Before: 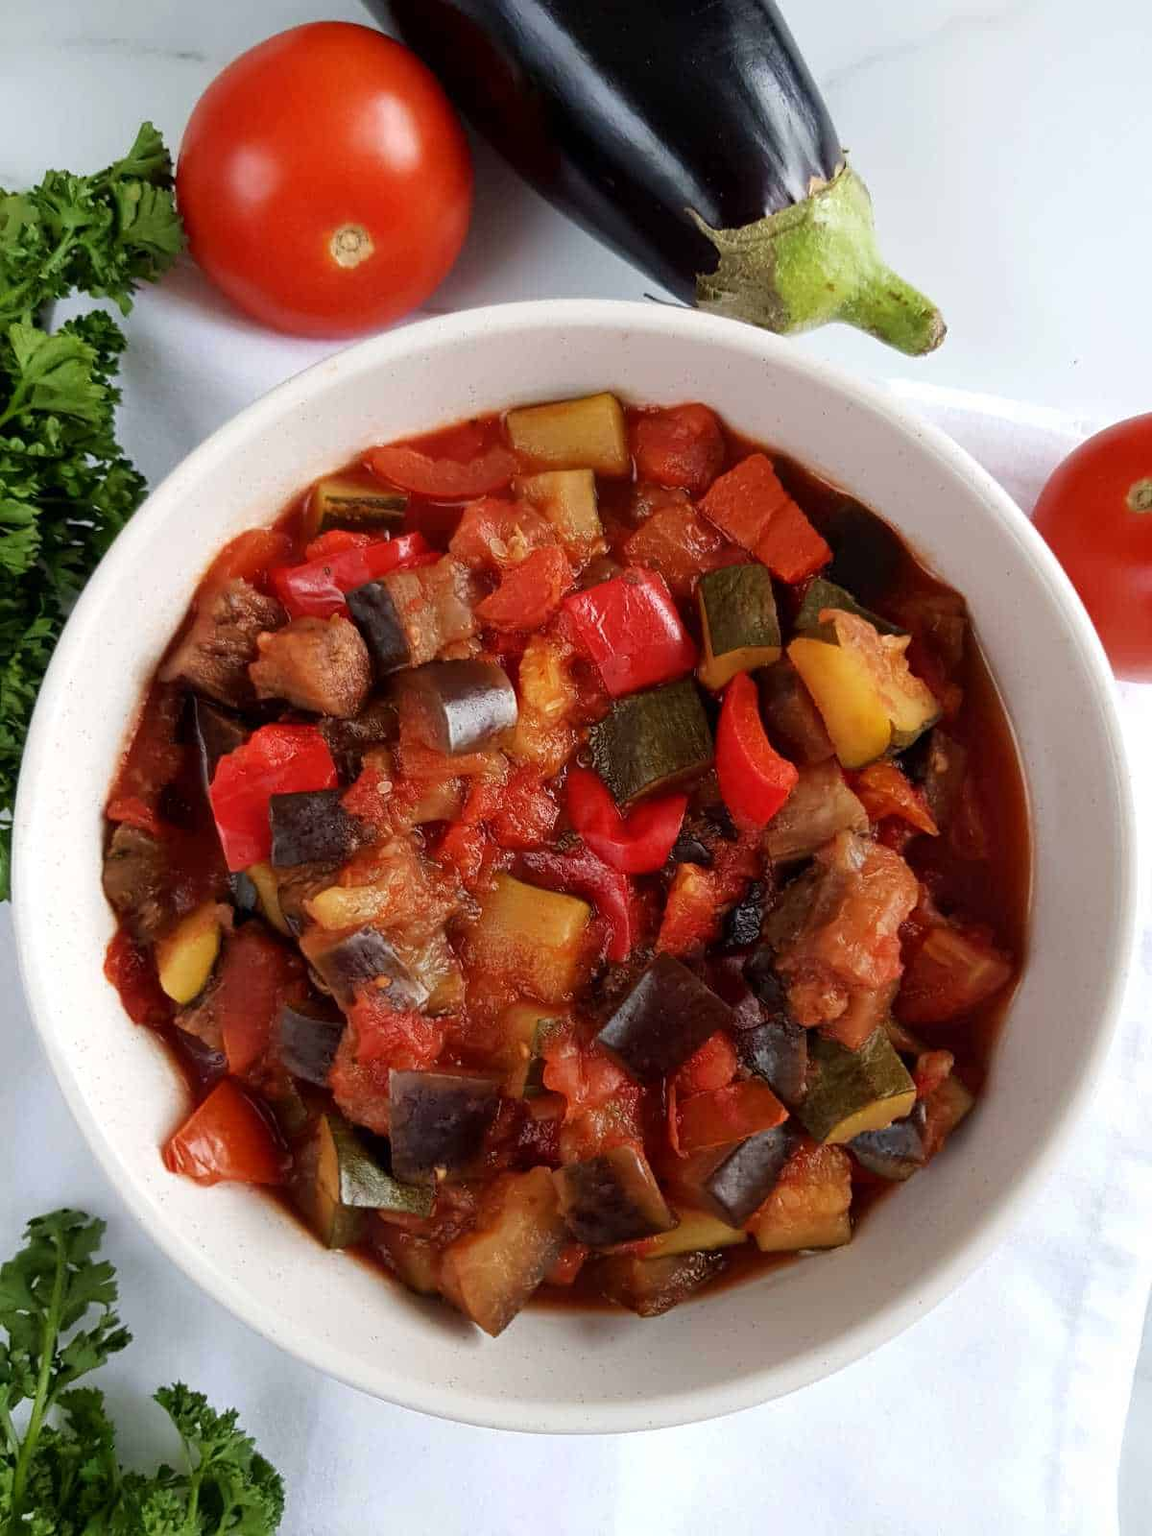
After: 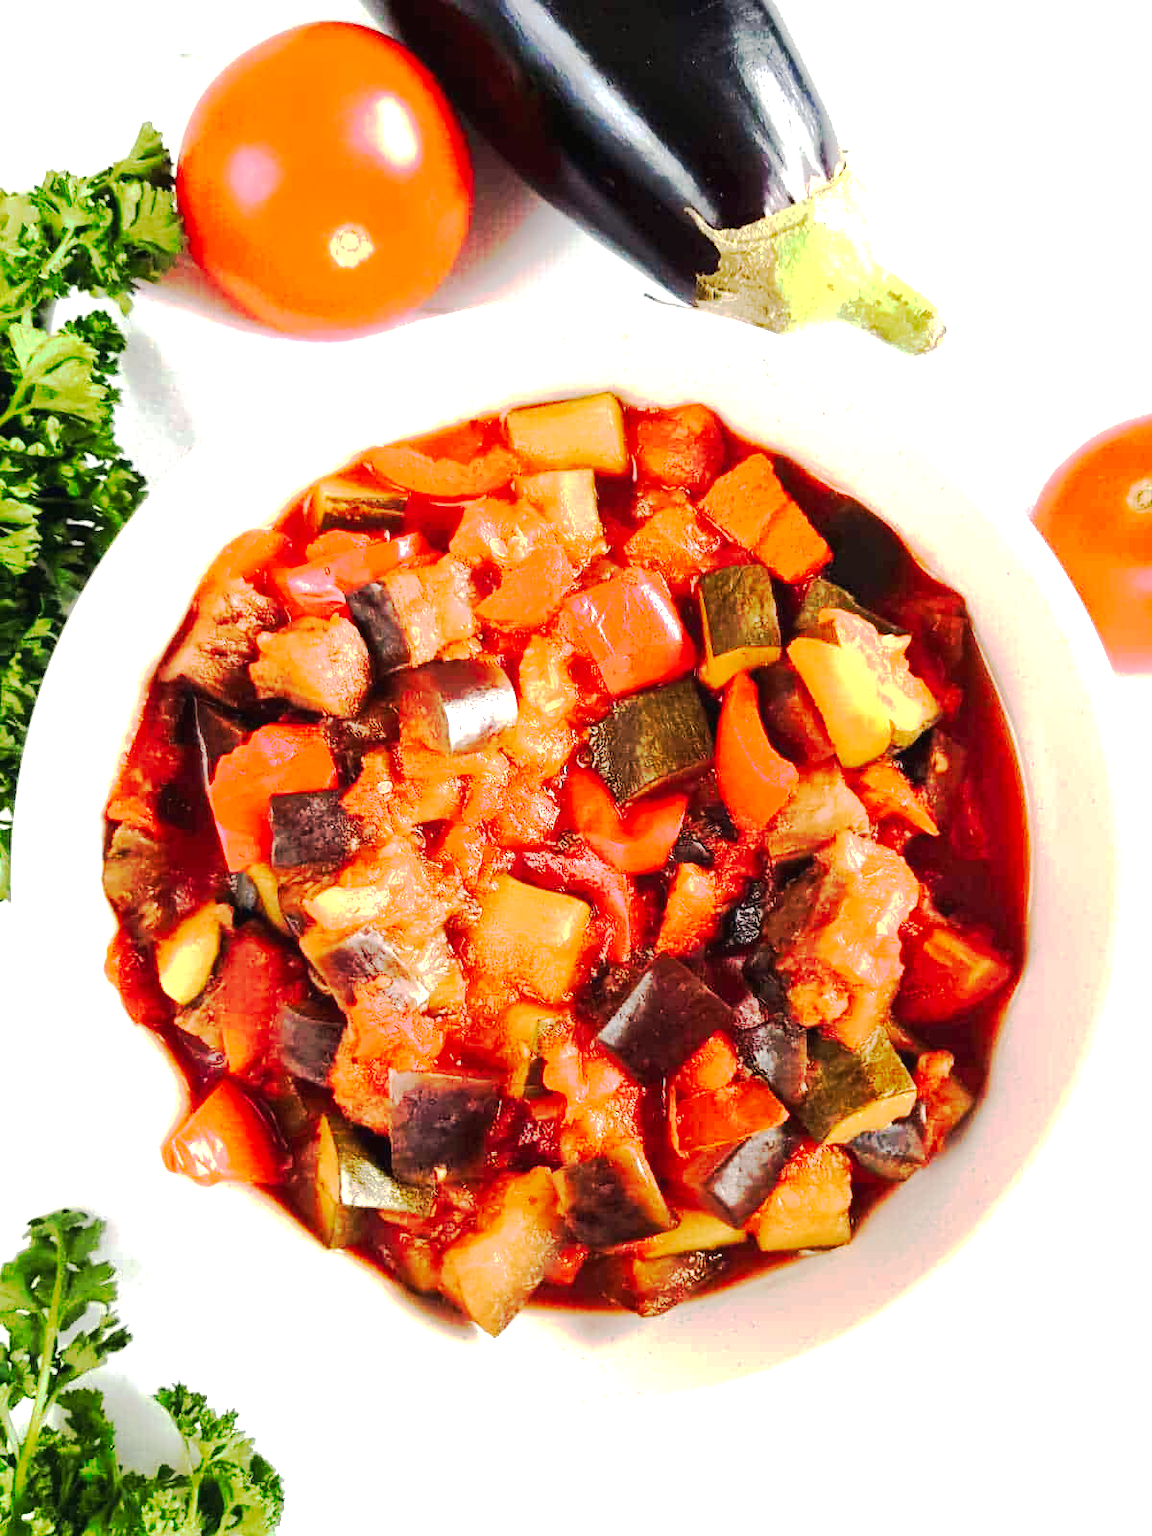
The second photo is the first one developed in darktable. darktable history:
white balance: red 1.045, blue 0.932
exposure: black level correction 0, exposure 1.675 EV, compensate exposure bias true, compensate highlight preservation false
tone curve: curves: ch0 [(0, 0) (0.003, 0.015) (0.011, 0.019) (0.025, 0.025) (0.044, 0.039) (0.069, 0.053) (0.1, 0.076) (0.136, 0.107) (0.177, 0.143) (0.224, 0.19) (0.277, 0.253) (0.335, 0.32) (0.399, 0.412) (0.468, 0.524) (0.543, 0.668) (0.623, 0.717) (0.709, 0.769) (0.801, 0.82) (0.898, 0.865) (1, 1)], preserve colors none
